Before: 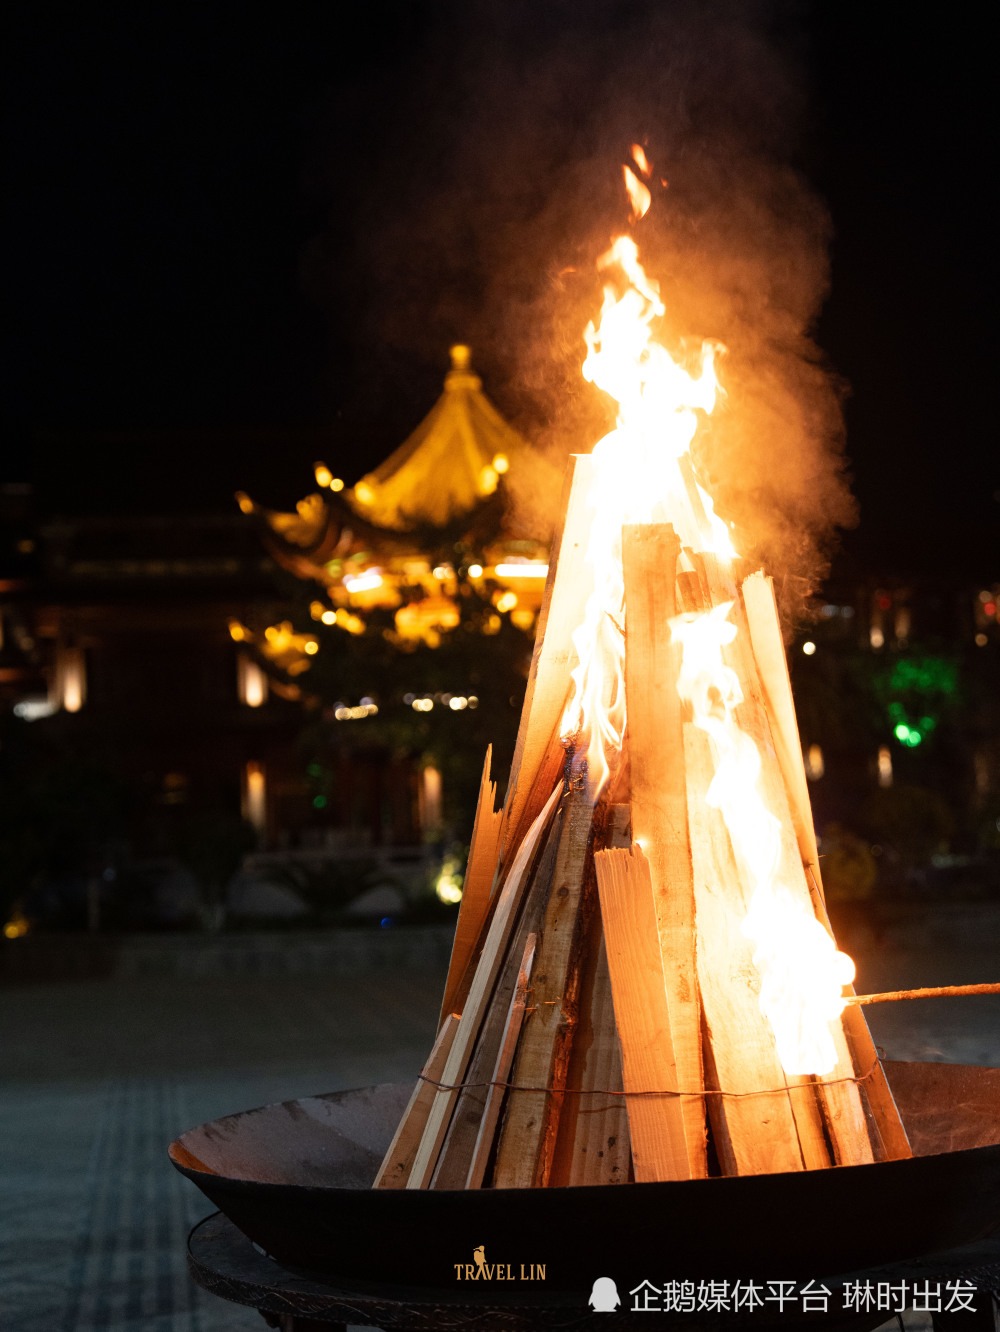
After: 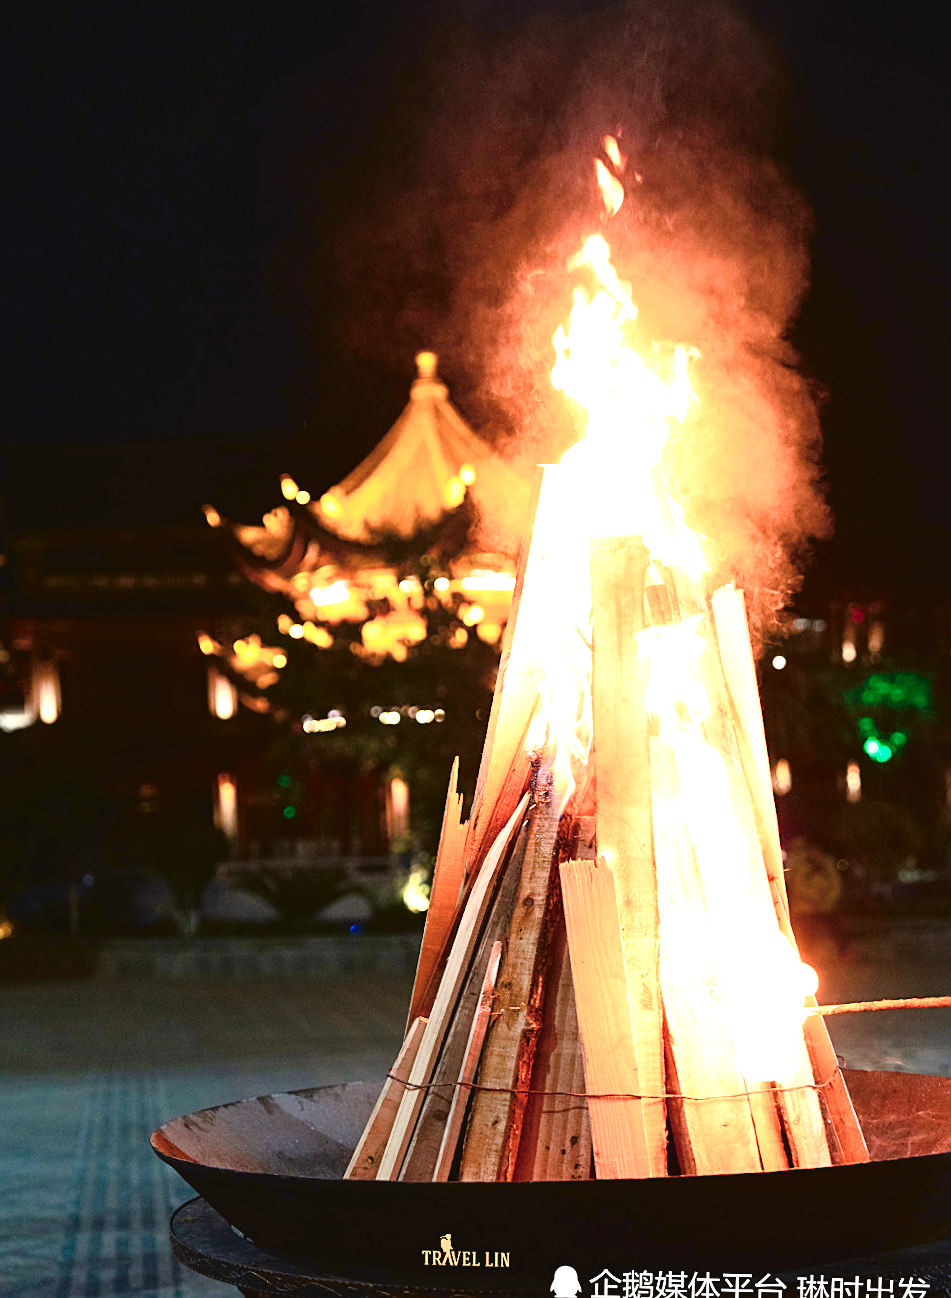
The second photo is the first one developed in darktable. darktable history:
tone curve: curves: ch0 [(0, 0.039) (0.104, 0.094) (0.285, 0.301) (0.689, 0.764) (0.89, 0.926) (0.994, 0.971)]; ch1 [(0, 0) (0.337, 0.249) (0.437, 0.411) (0.485, 0.487) (0.515, 0.514) (0.566, 0.563) (0.641, 0.655) (1, 1)]; ch2 [(0, 0) (0.314, 0.301) (0.421, 0.411) (0.502, 0.505) (0.528, 0.54) (0.557, 0.555) (0.612, 0.583) (0.722, 0.67) (1, 1)], color space Lab, independent channels, preserve colors none
rotate and perspective: rotation 0.074°, lens shift (vertical) 0.096, lens shift (horizontal) -0.041, crop left 0.043, crop right 0.952, crop top 0.024, crop bottom 0.979
exposure: black level correction 0, exposure 1.125 EV, compensate exposure bias true, compensate highlight preservation false
tone equalizer: on, module defaults
sharpen: on, module defaults
contrast brightness saturation: saturation -0.05
color balance rgb: perceptual saturation grading › global saturation 20%, perceptual saturation grading › highlights -25%, perceptual saturation grading › shadows 50%
